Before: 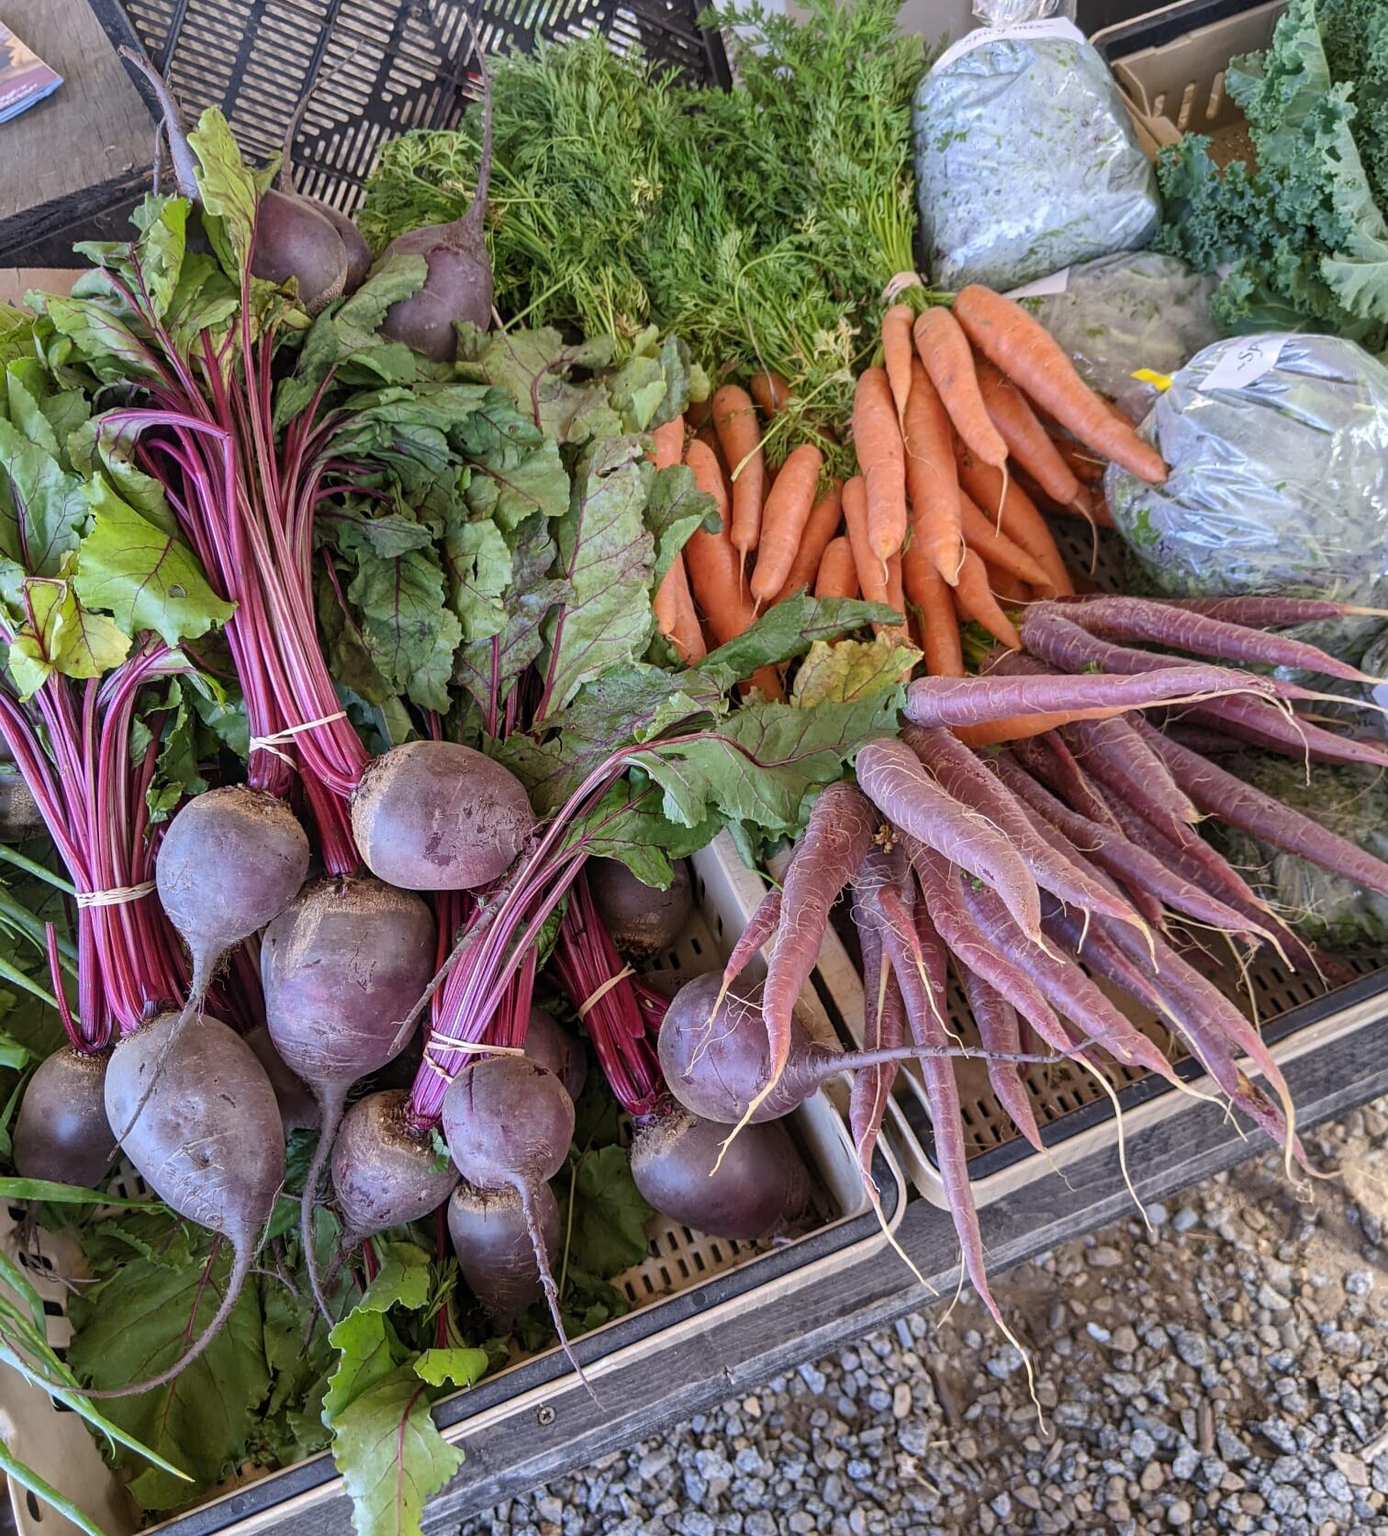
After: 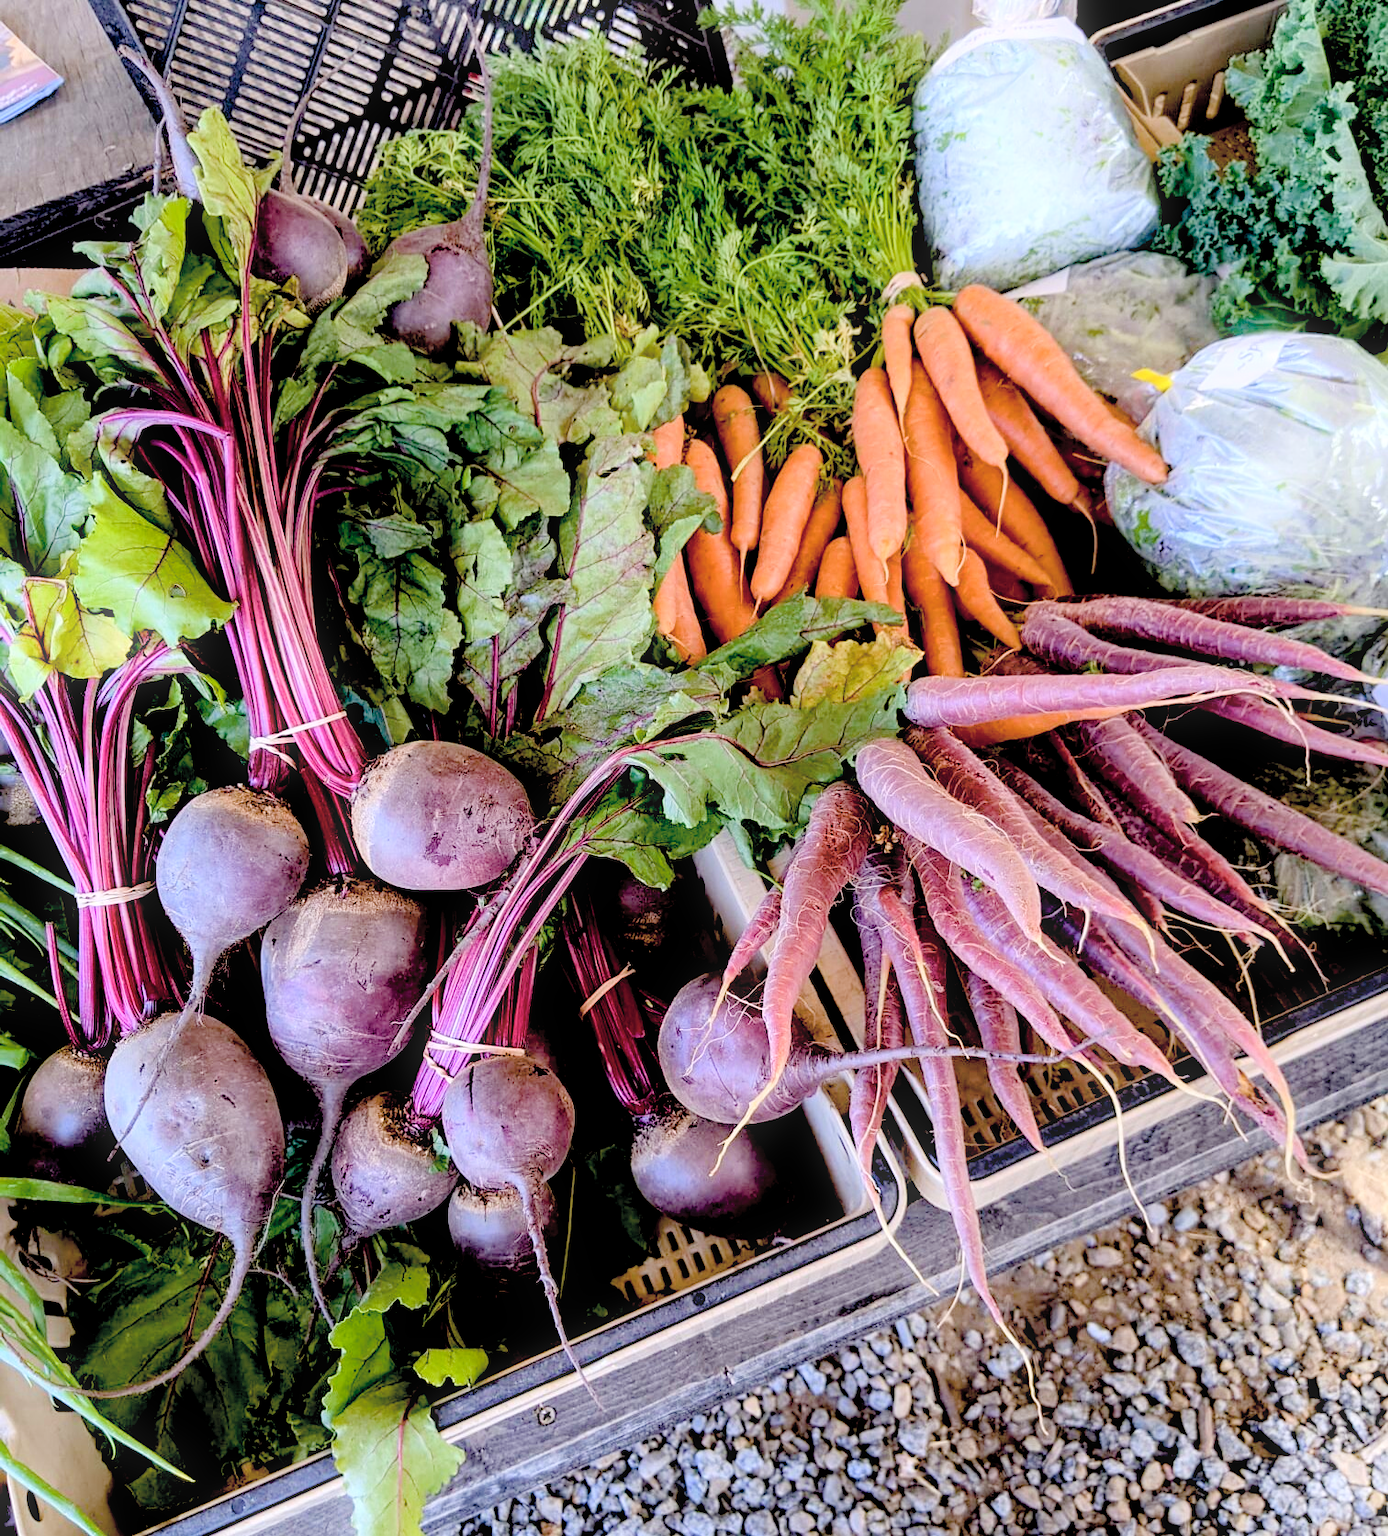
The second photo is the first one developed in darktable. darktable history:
exposure: black level correction 0.046, exposure -0.228 EV, compensate highlight preservation false
global tonemap: drago (0.7, 100)
bloom: size 5%, threshold 95%, strength 15%
color balance rgb: perceptual saturation grading › global saturation 20%, perceptual saturation grading › highlights -25%, perceptual saturation grading › shadows 25%
